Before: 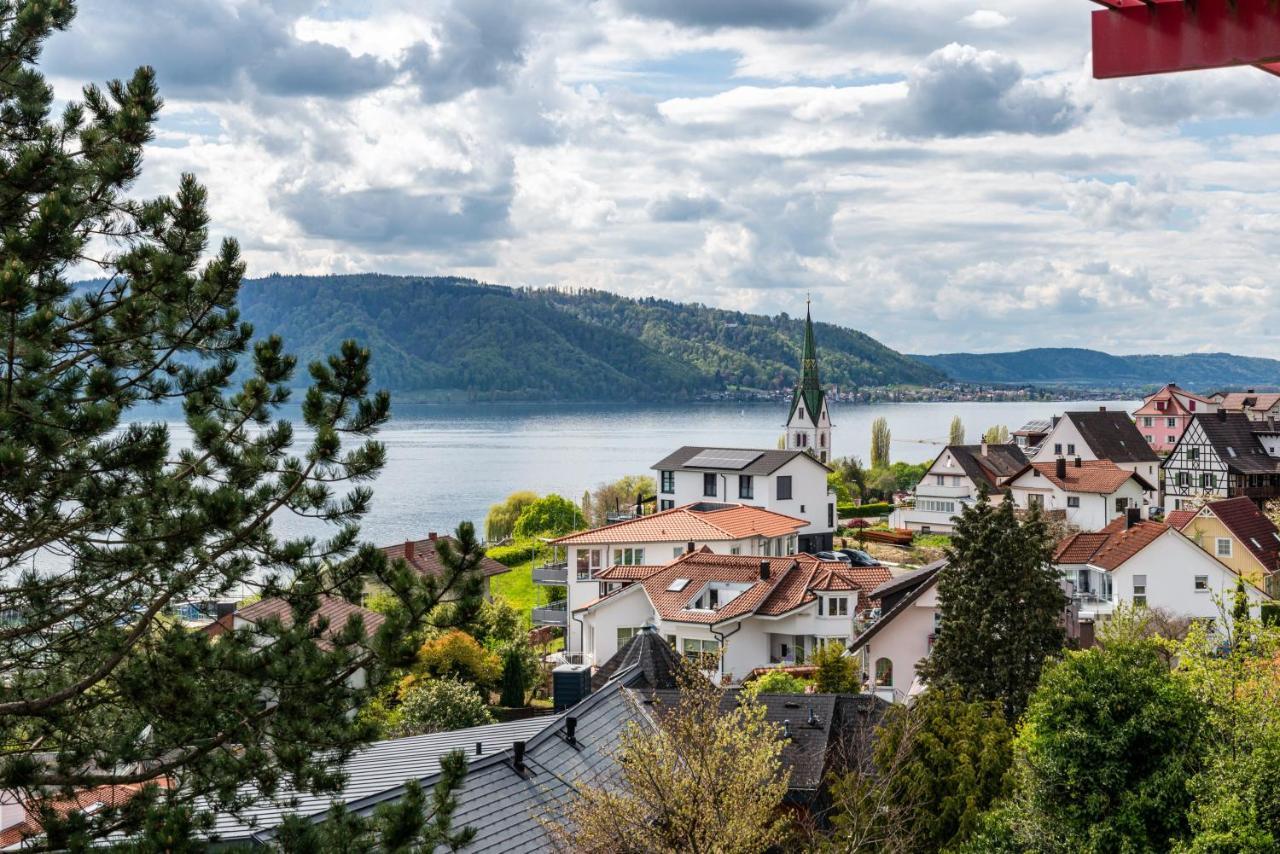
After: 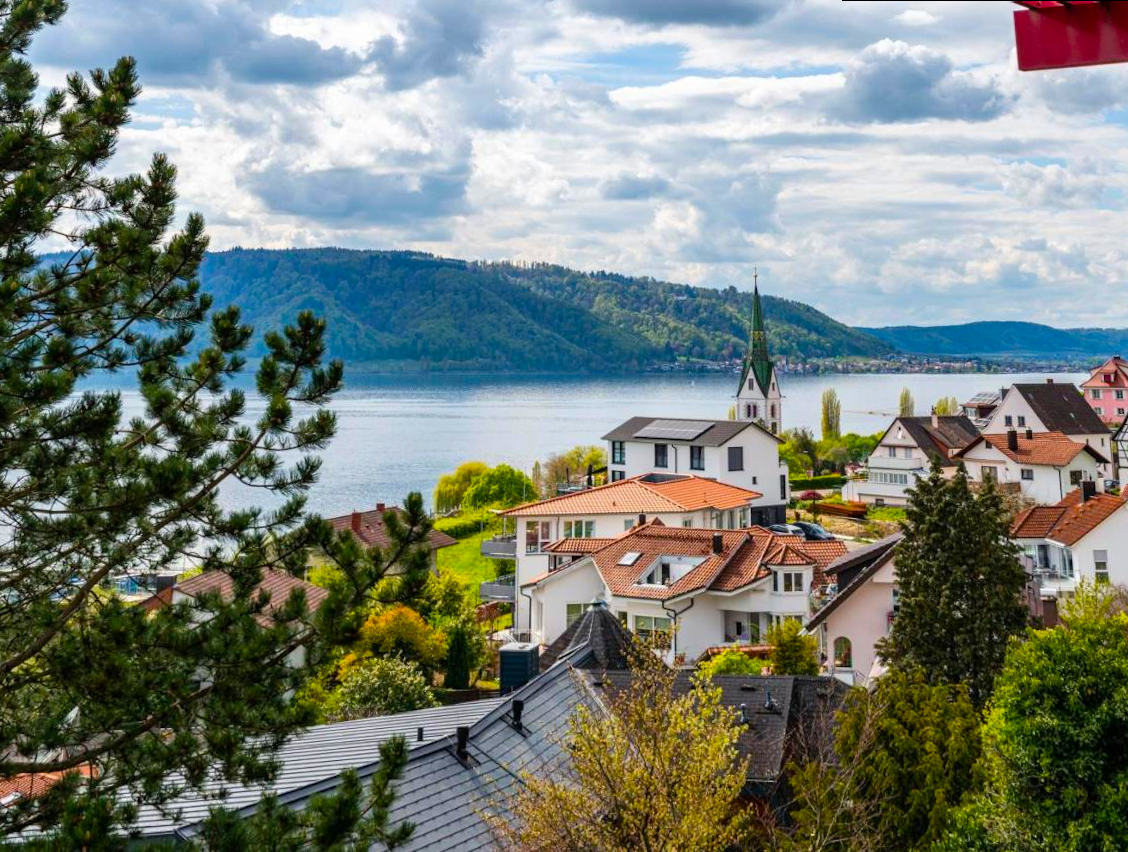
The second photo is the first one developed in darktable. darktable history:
color balance rgb: linear chroma grading › global chroma 15%, perceptual saturation grading › global saturation 30%
crop and rotate: right 5.167%
rotate and perspective: rotation 0.215°, lens shift (vertical) -0.139, crop left 0.069, crop right 0.939, crop top 0.002, crop bottom 0.996
